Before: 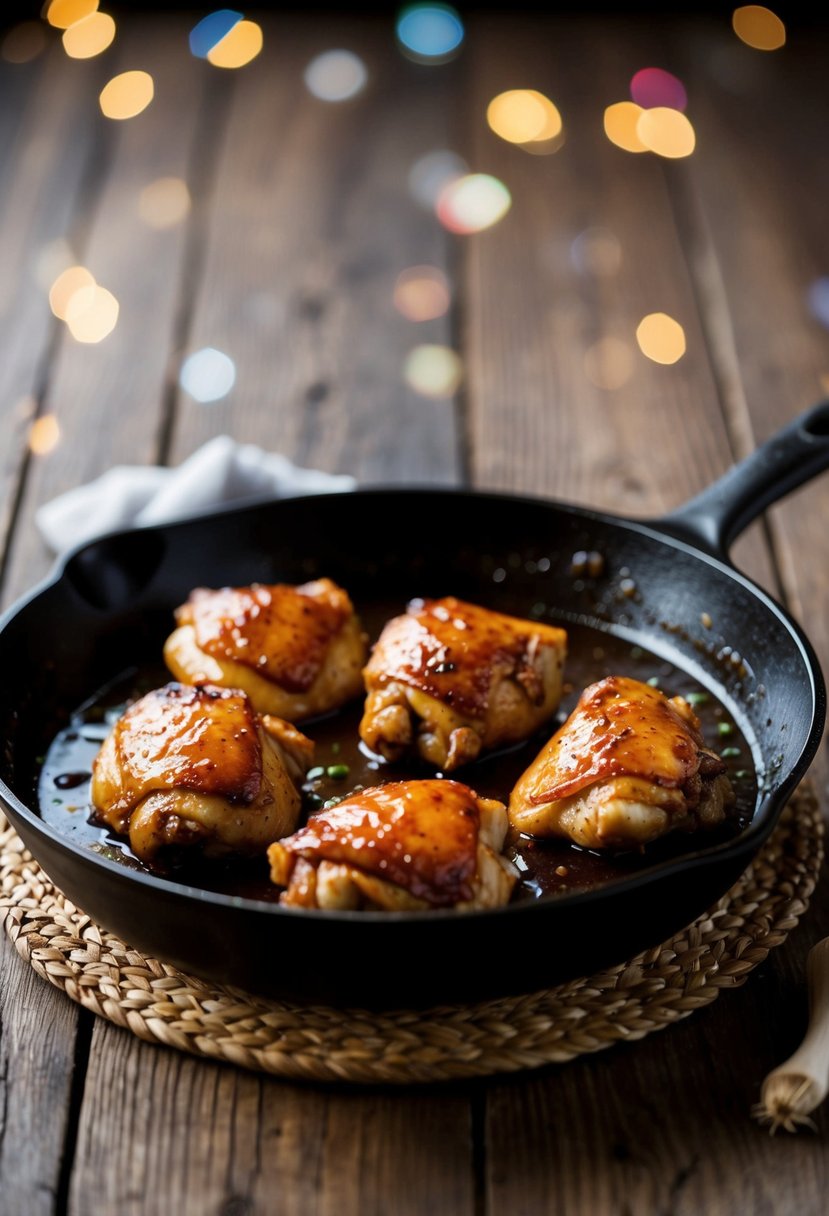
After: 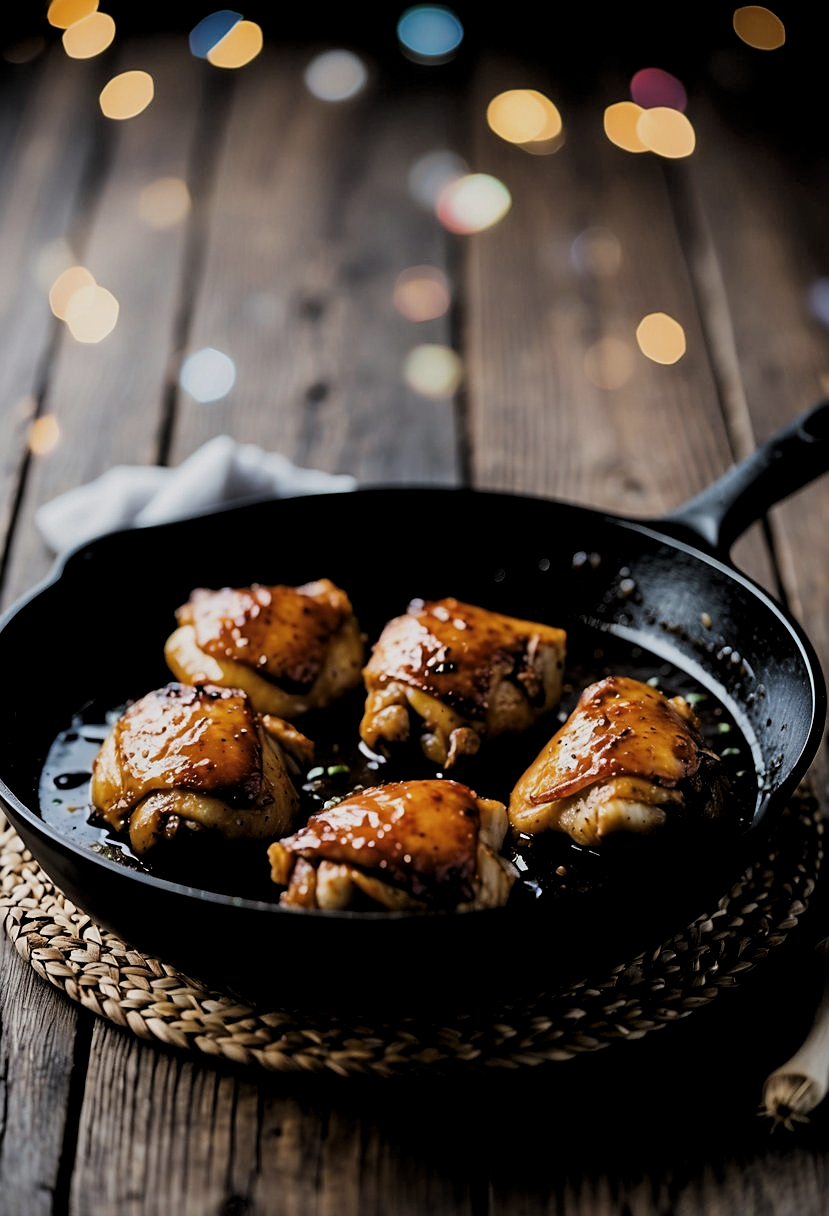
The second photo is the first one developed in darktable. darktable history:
levels: levels [0.029, 0.545, 0.971]
sharpen: on, module defaults
filmic rgb: black relative exposure -5.1 EV, white relative exposure 3.99 EV, hardness 2.88, contrast 1.188
tone equalizer: on, module defaults
